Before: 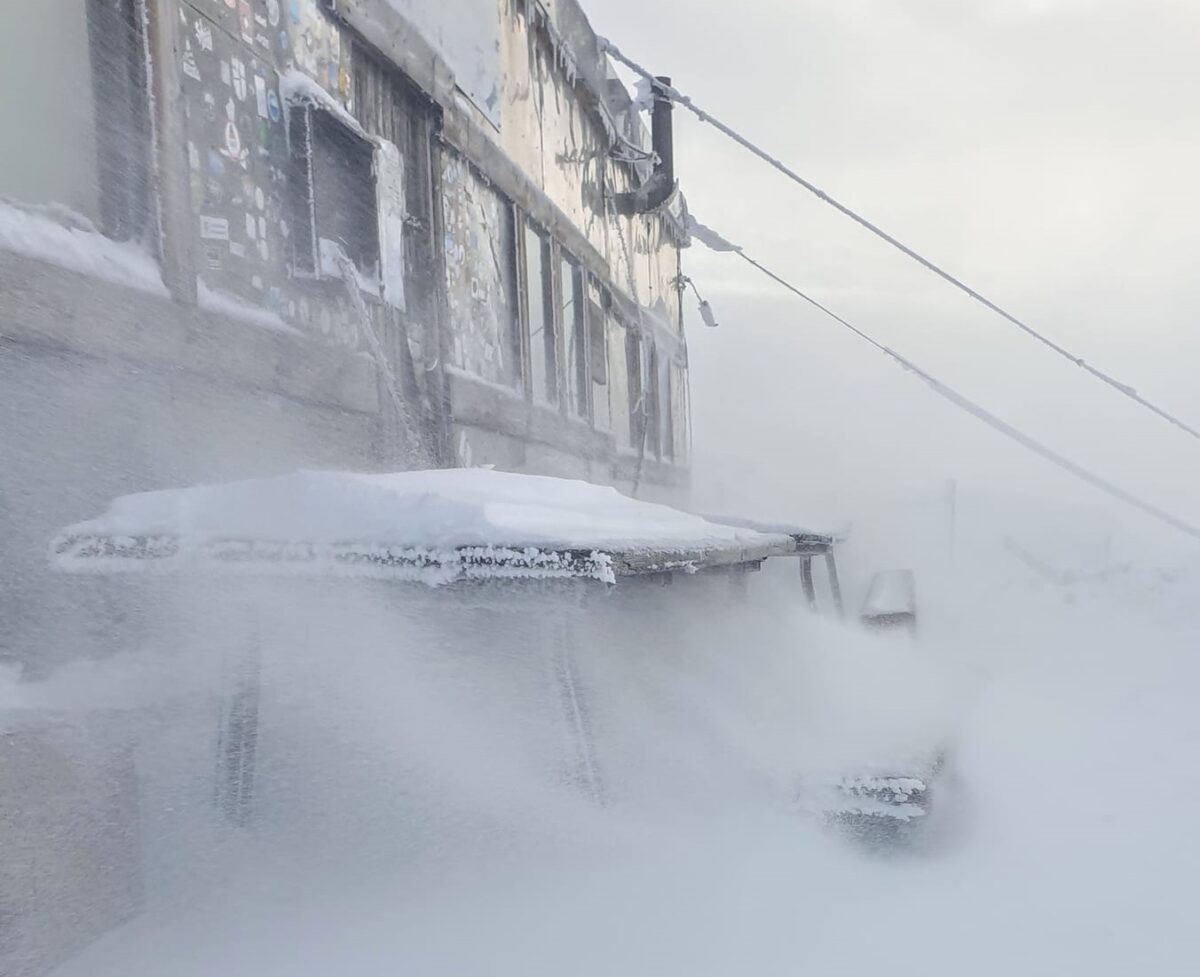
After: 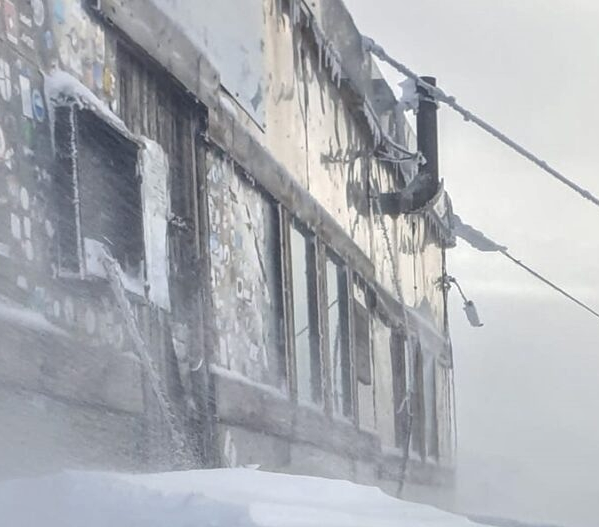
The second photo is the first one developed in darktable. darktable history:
crop: left 19.615%, right 30.442%, bottom 45.99%
local contrast: mode bilateral grid, contrast 19, coarseness 100, detail 150%, midtone range 0.2
shadows and highlights: shadows 25.92, highlights -25.17
